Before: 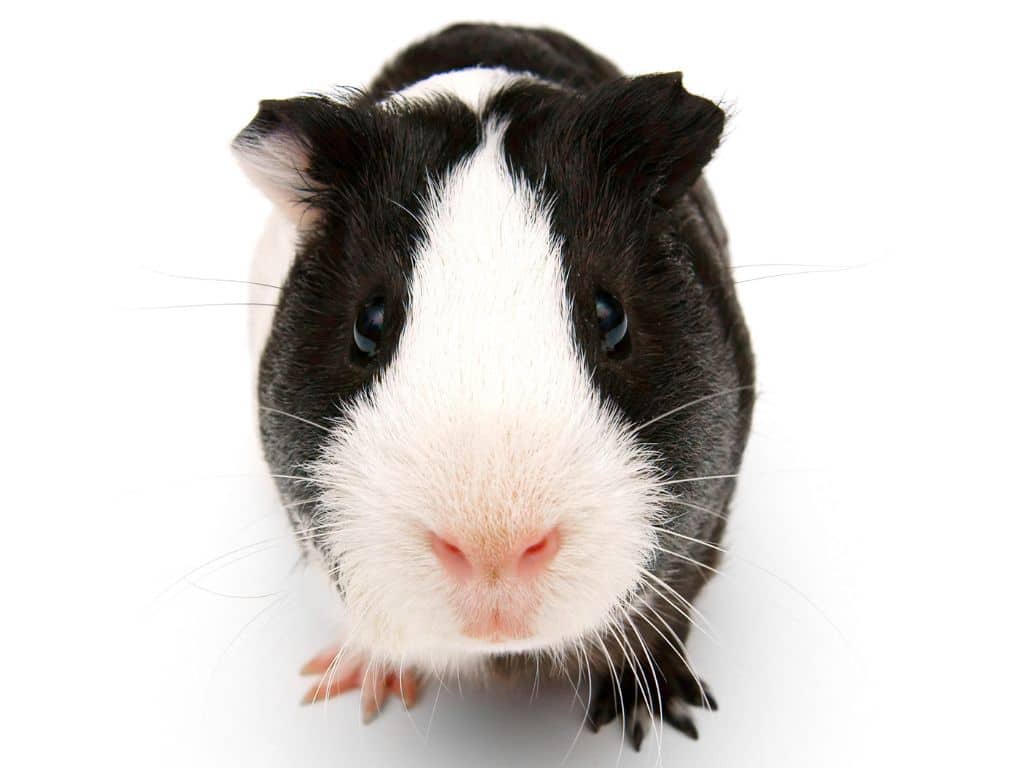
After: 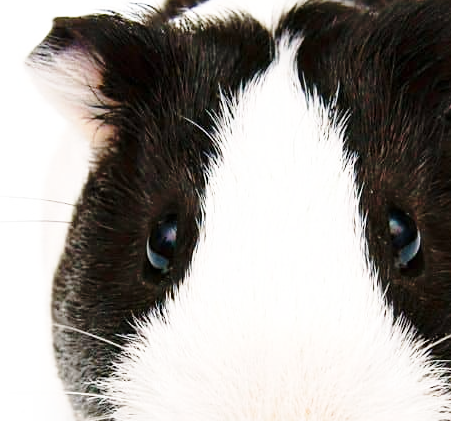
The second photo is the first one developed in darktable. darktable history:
crop: left 20.248%, top 10.86%, right 35.675%, bottom 34.321%
base curve: curves: ch0 [(0, 0) (0.028, 0.03) (0.121, 0.232) (0.46, 0.748) (0.859, 0.968) (1, 1)], preserve colors none
sharpen: amount 0.2
